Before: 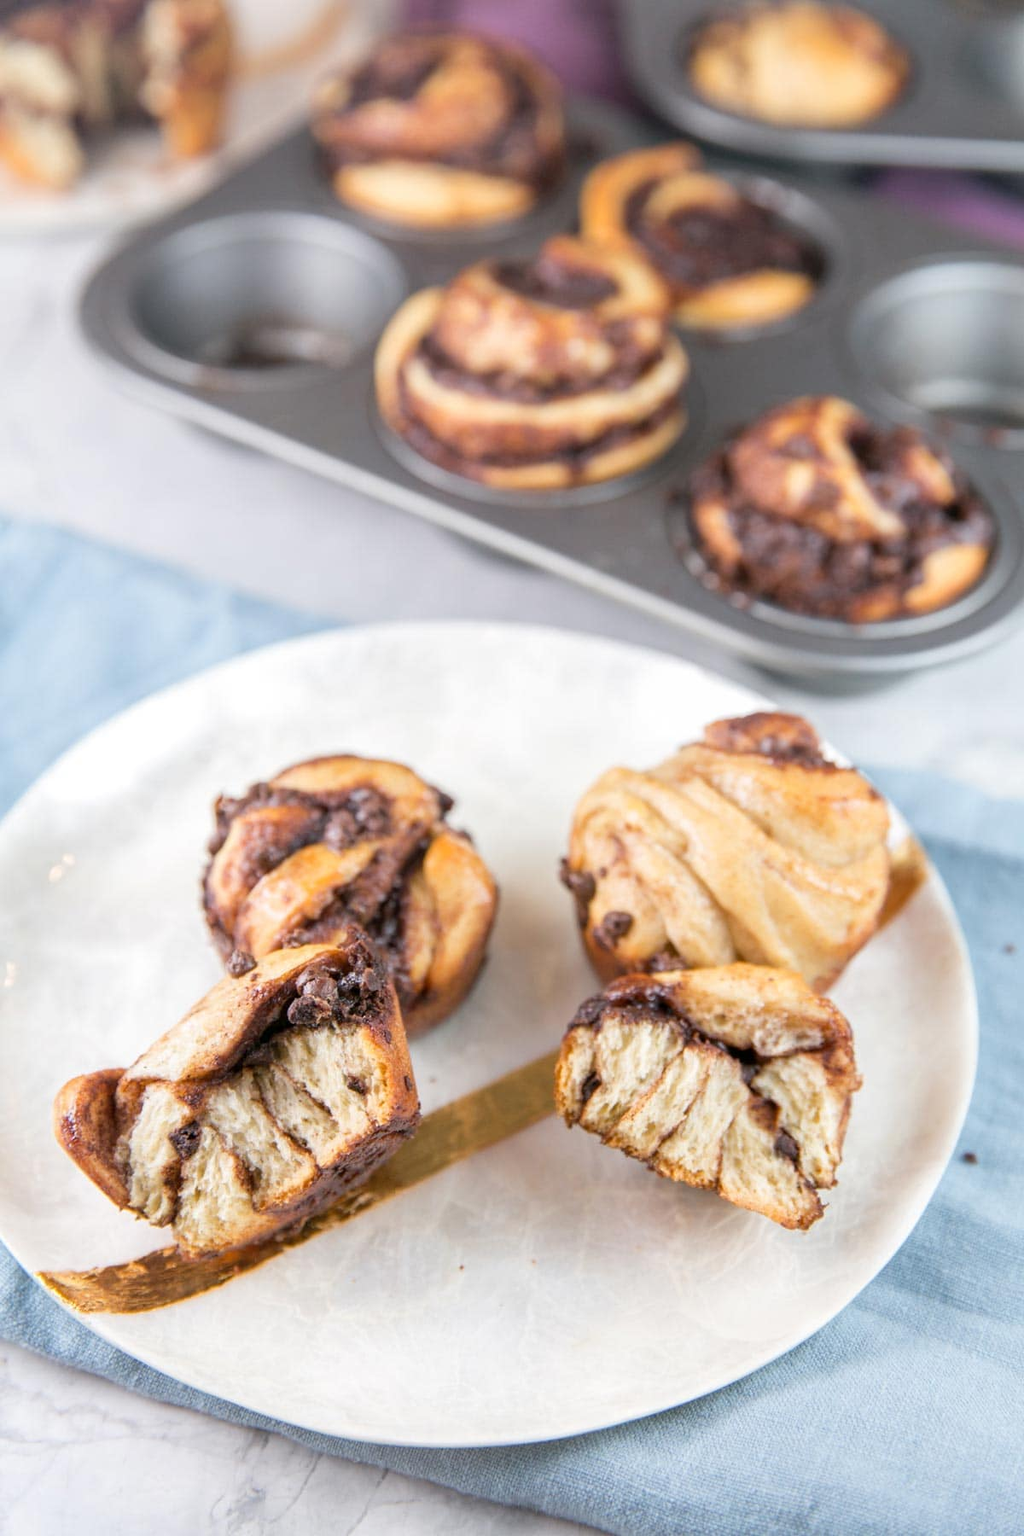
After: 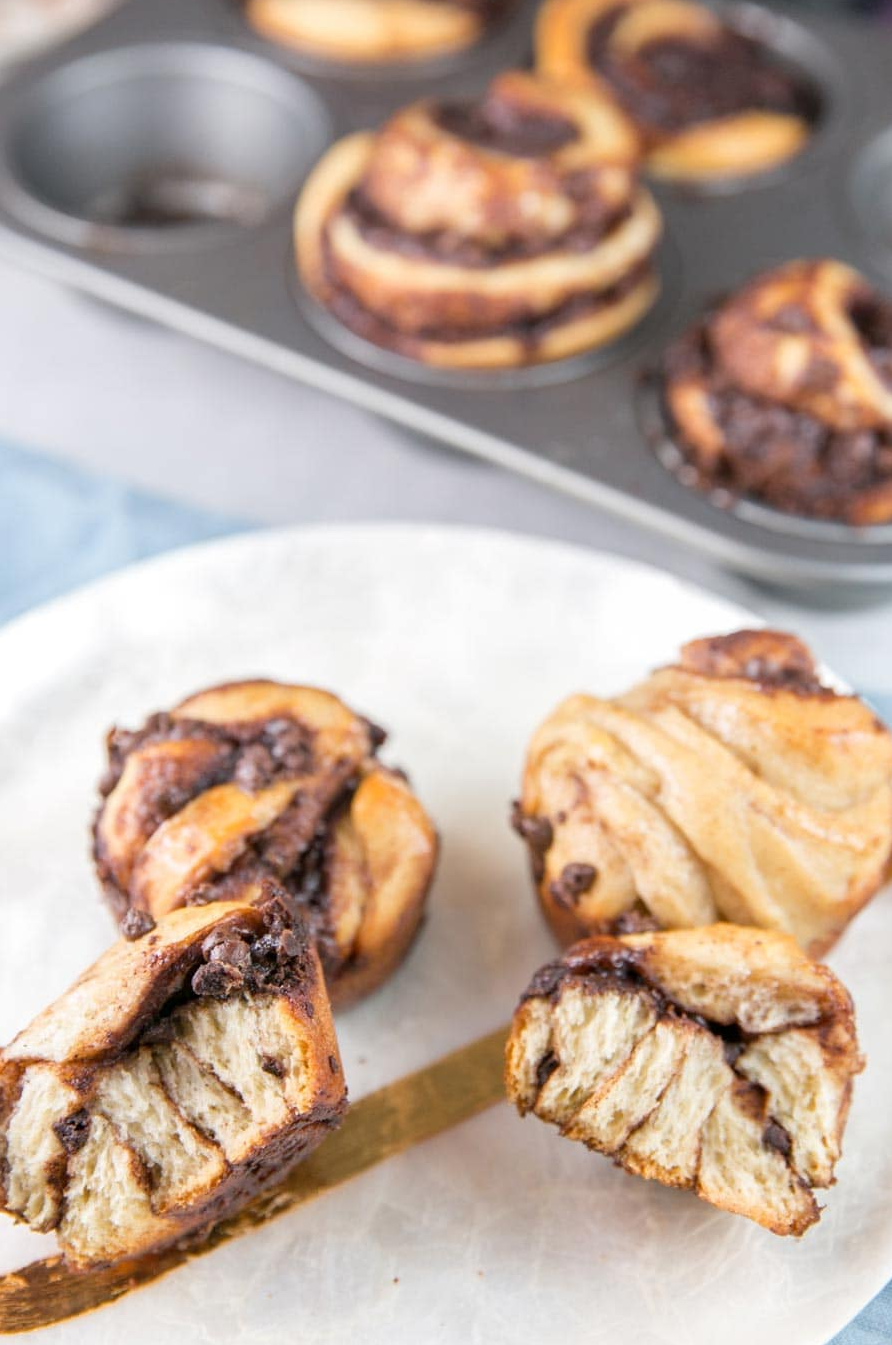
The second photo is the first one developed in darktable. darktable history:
crop and rotate: left 12.1%, top 11.424%, right 13.514%, bottom 13.821%
